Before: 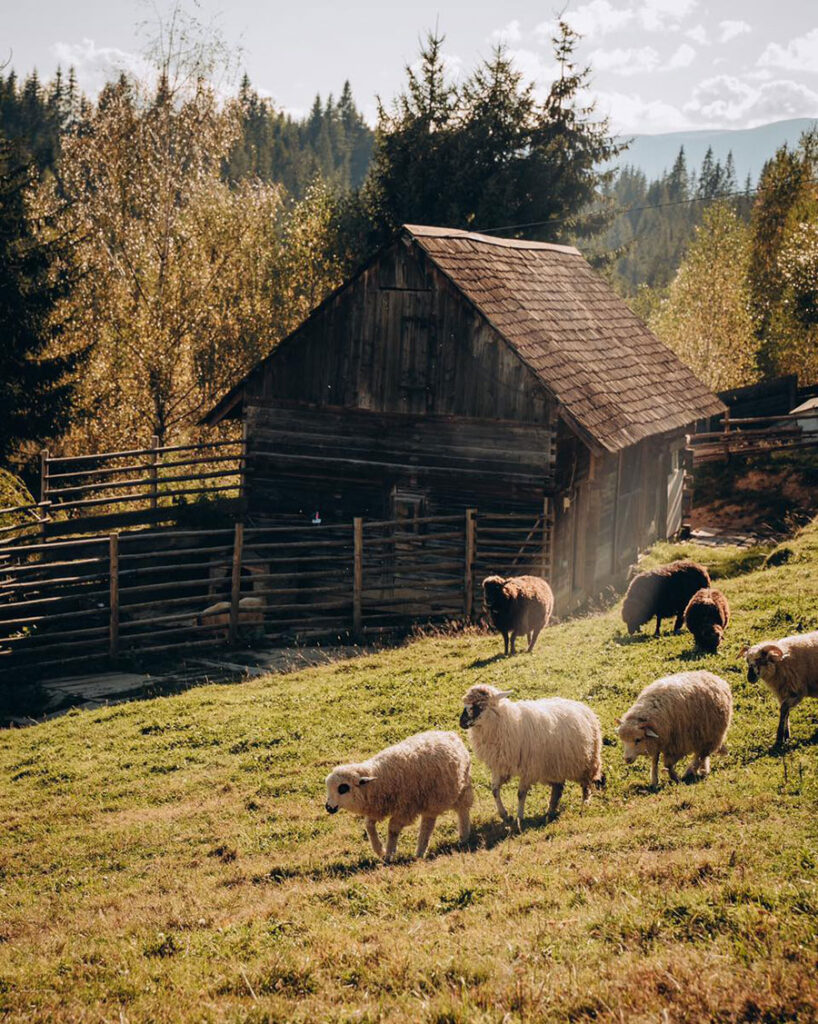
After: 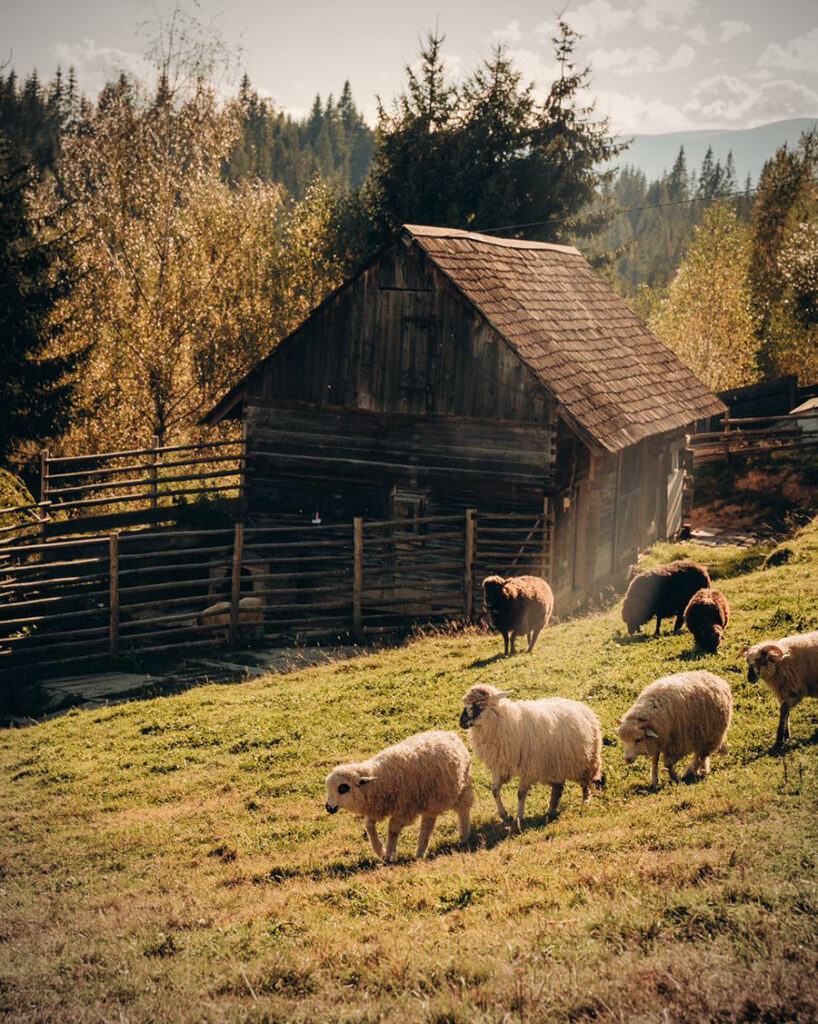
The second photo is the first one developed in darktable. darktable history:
white balance: red 1.045, blue 0.932
vignetting: fall-off start 79.88%
